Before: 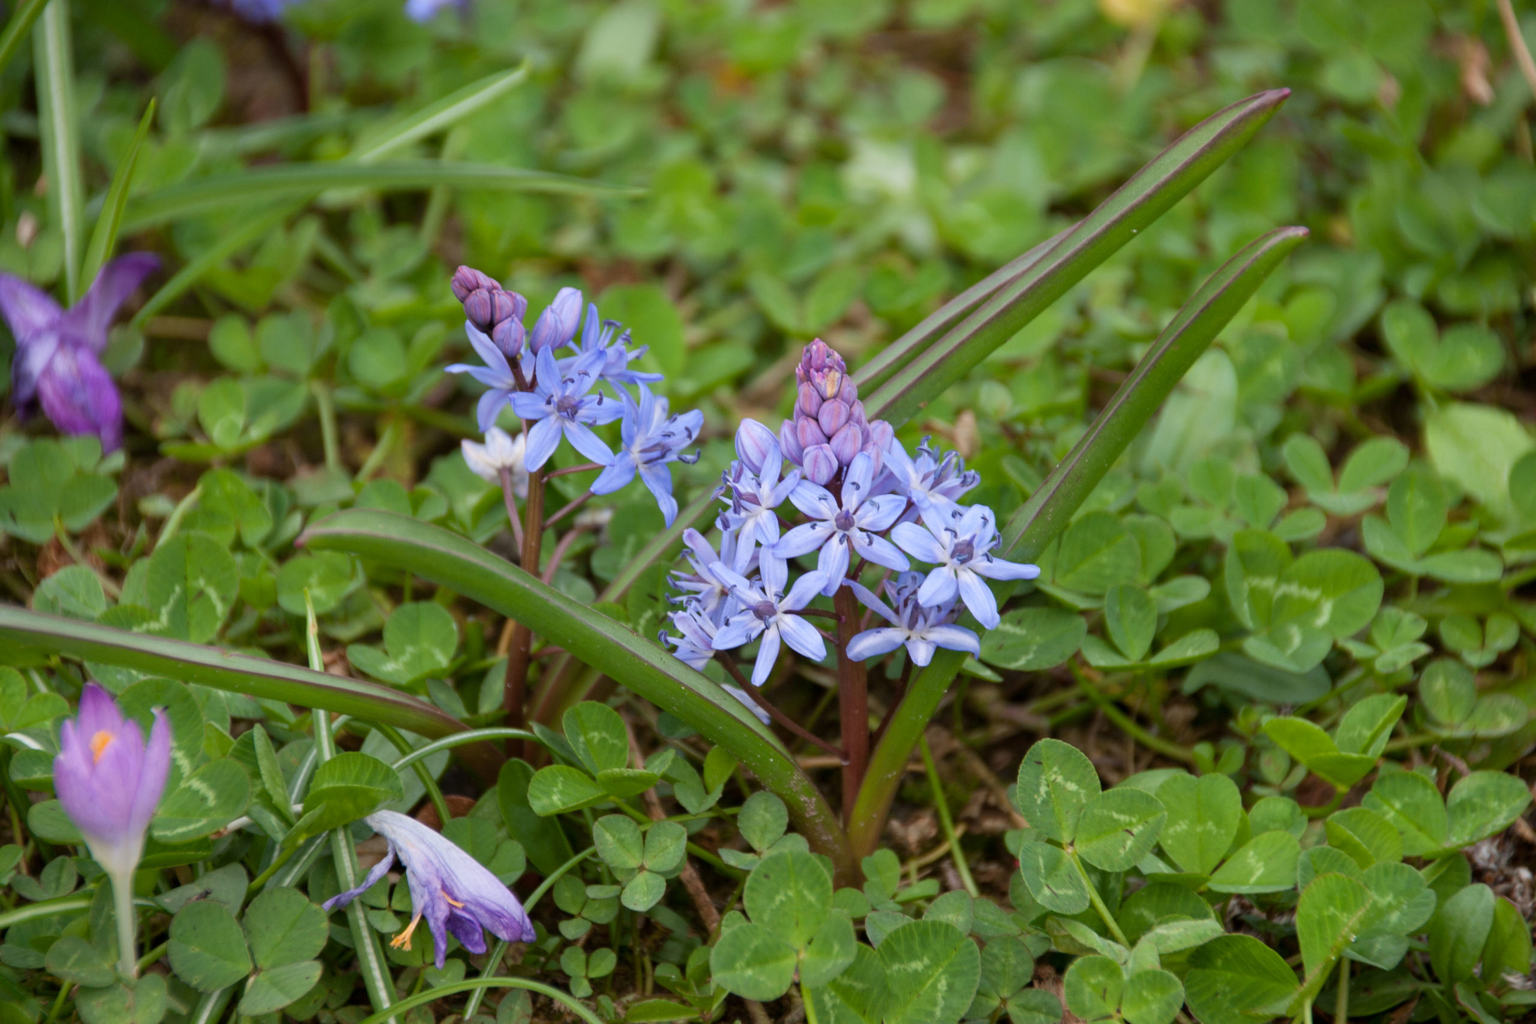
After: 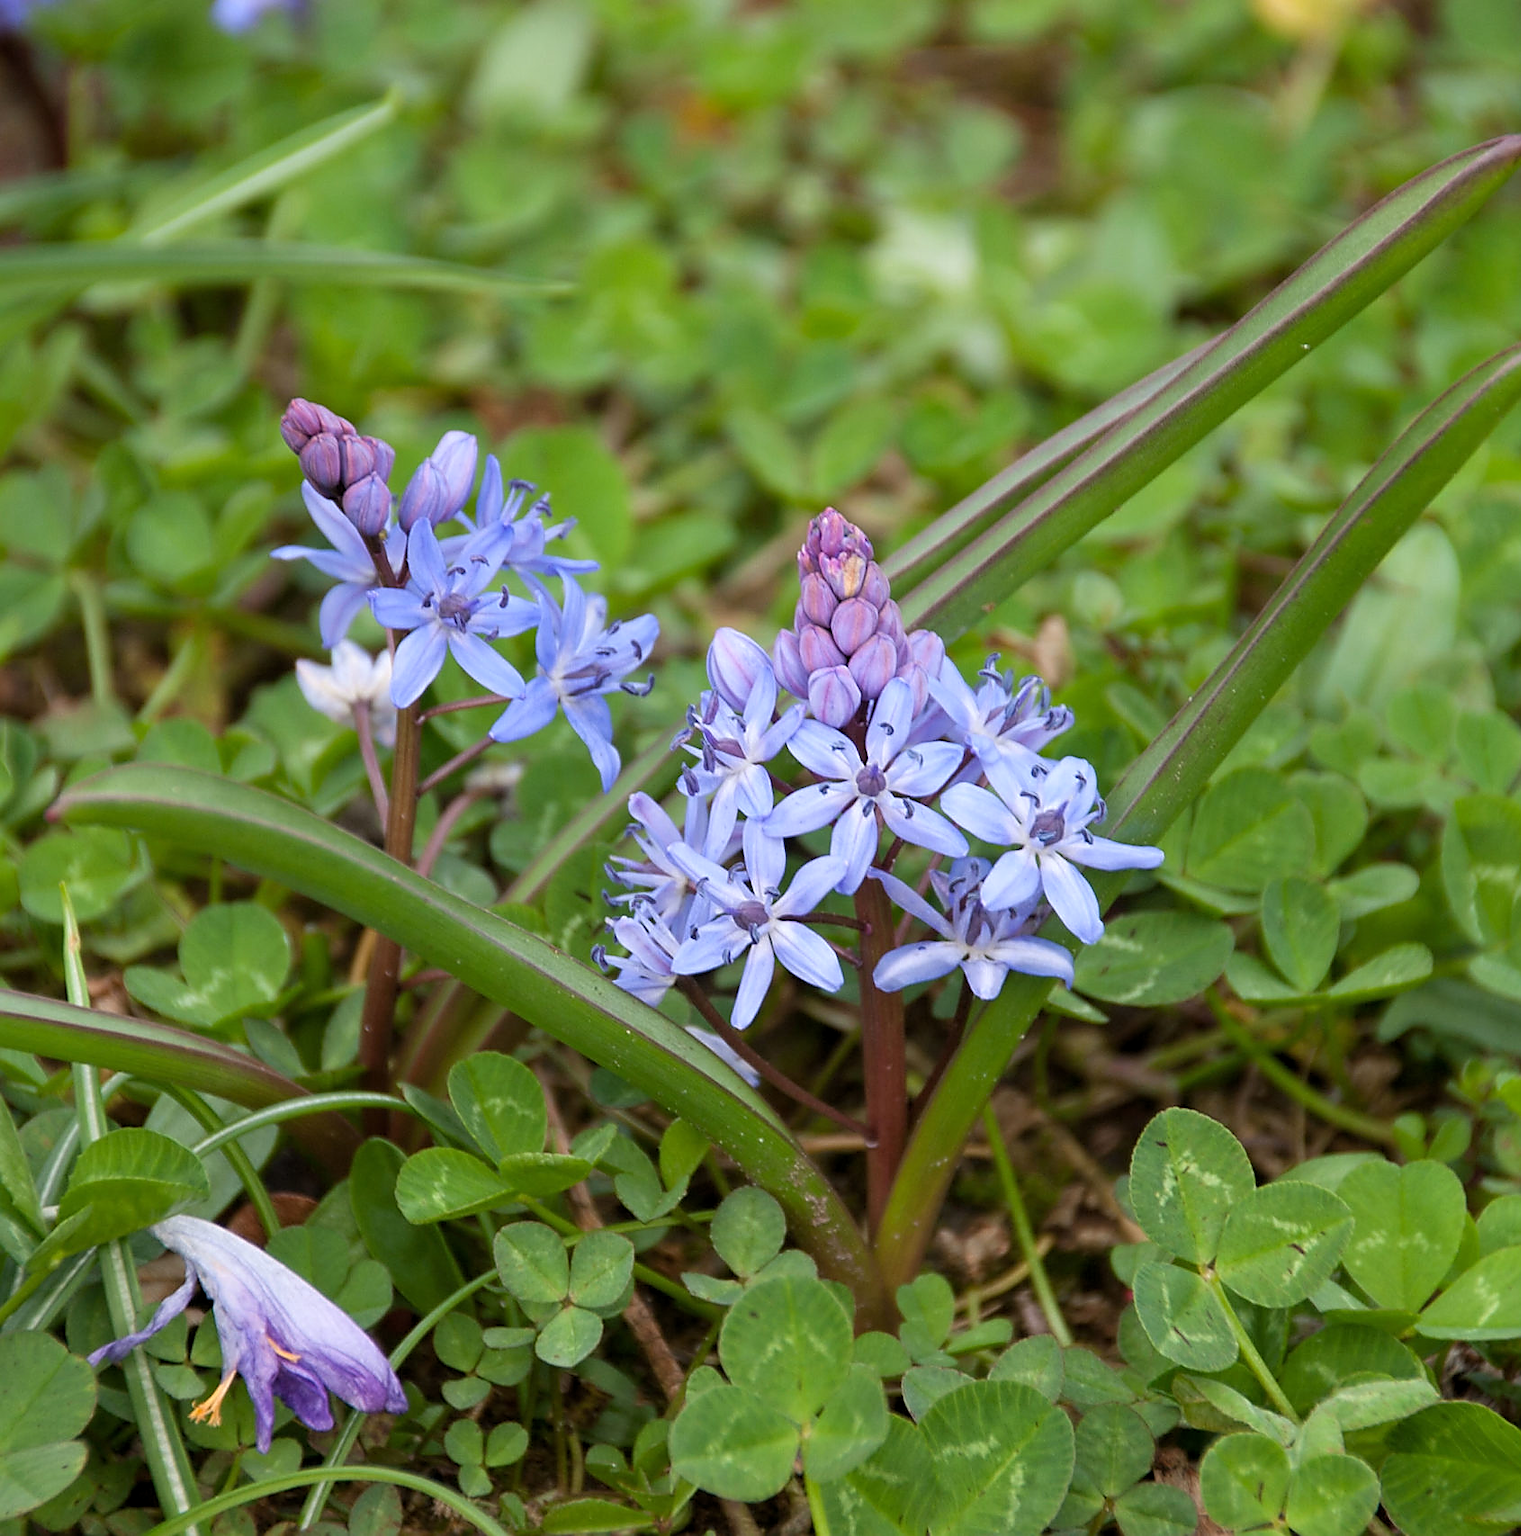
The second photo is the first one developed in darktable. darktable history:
sharpen: radius 1.408, amount 1.261, threshold 0.795
levels: levels [0.016, 0.5, 0.996]
exposure: exposure 0.177 EV, compensate exposure bias true, compensate highlight preservation false
crop: left 17.189%, right 16.754%
